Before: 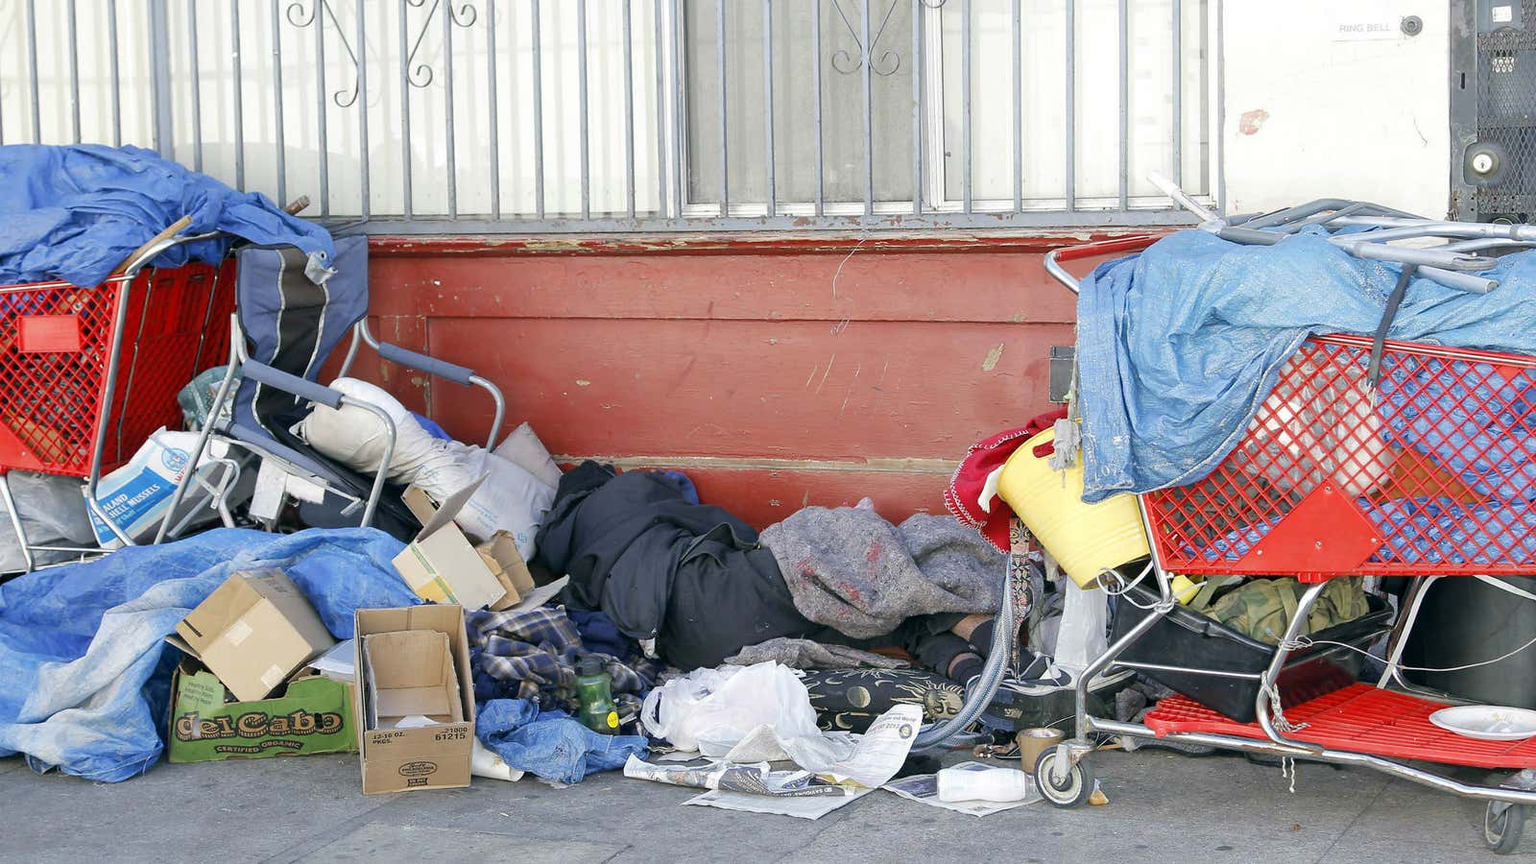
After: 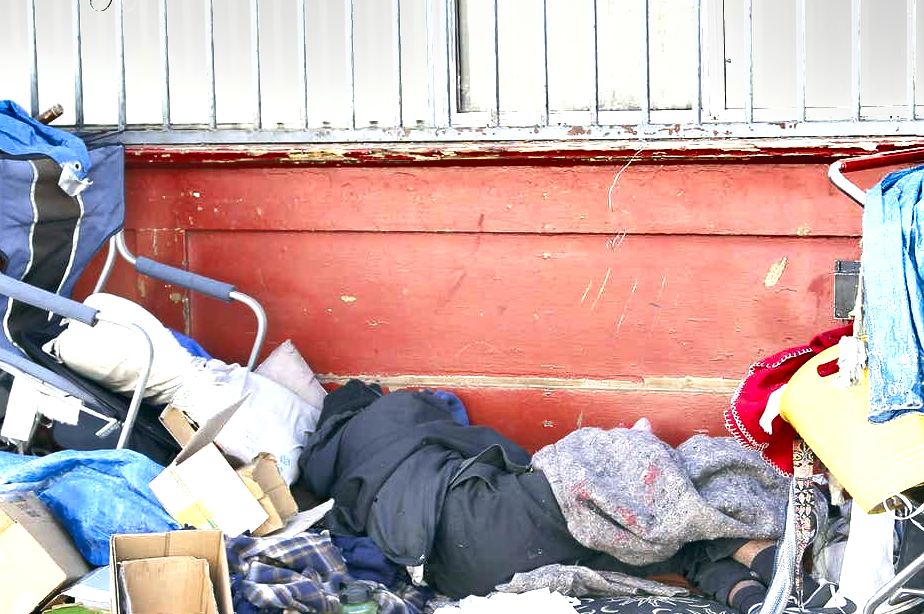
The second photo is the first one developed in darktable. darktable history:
shadows and highlights: shadows 22.7, highlights -48.71, soften with gaussian
crop: left 16.202%, top 11.208%, right 26.045%, bottom 20.557%
exposure: black level correction 0, exposure 1.2 EV, compensate highlight preservation false
